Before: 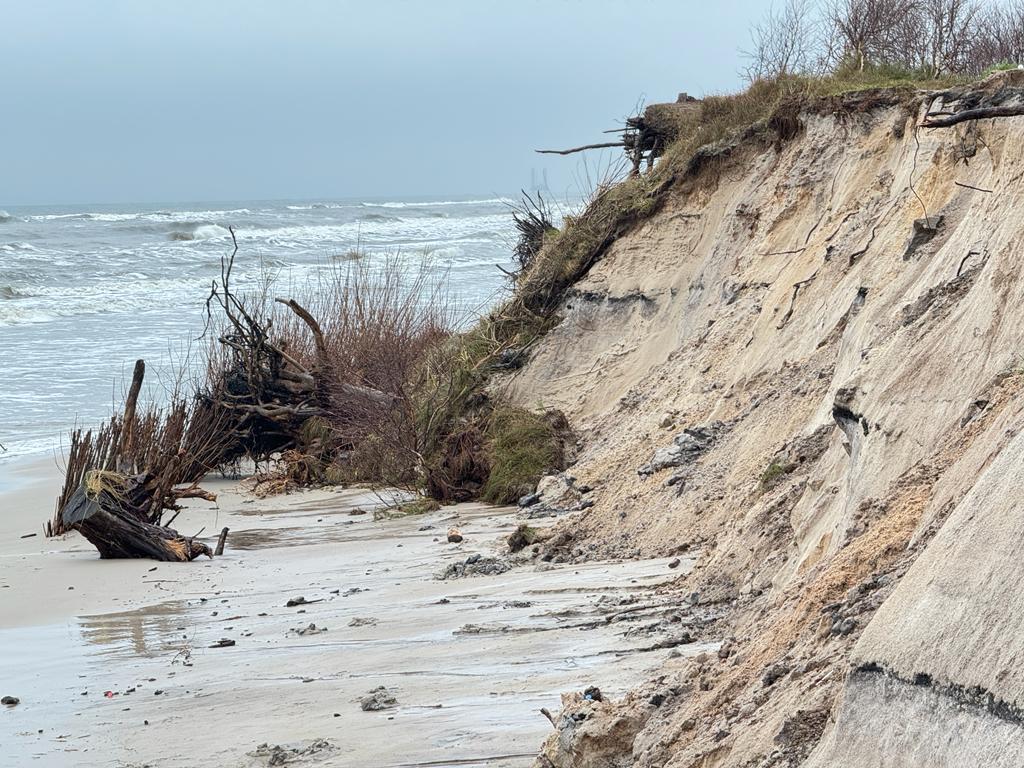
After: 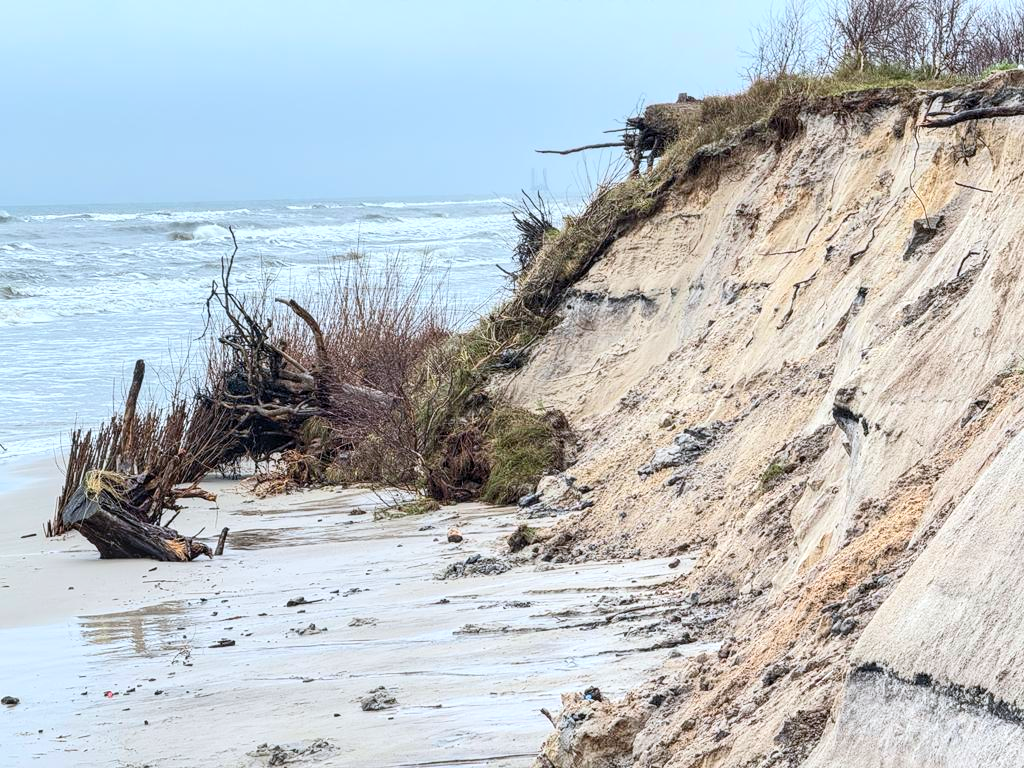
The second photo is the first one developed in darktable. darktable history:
white balance: red 0.983, blue 1.036
contrast brightness saturation: contrast 0.2, brightness 0.16, saturation 0.22
local contrast: on, module defaults
